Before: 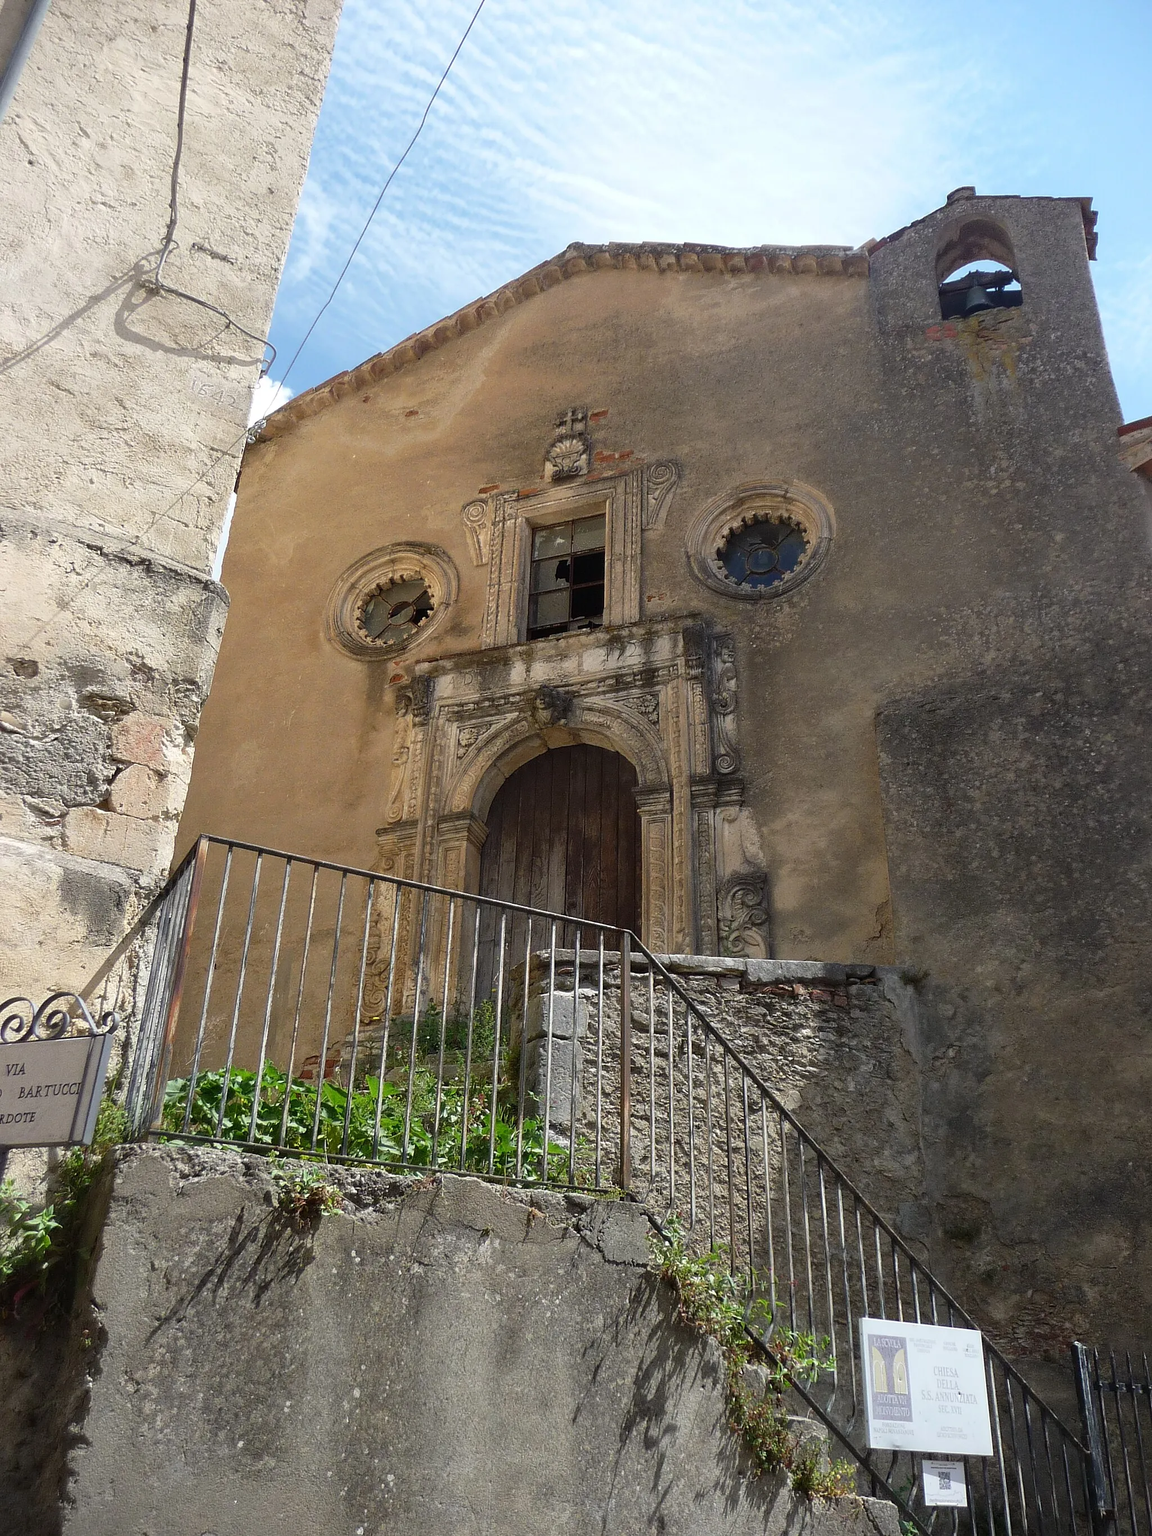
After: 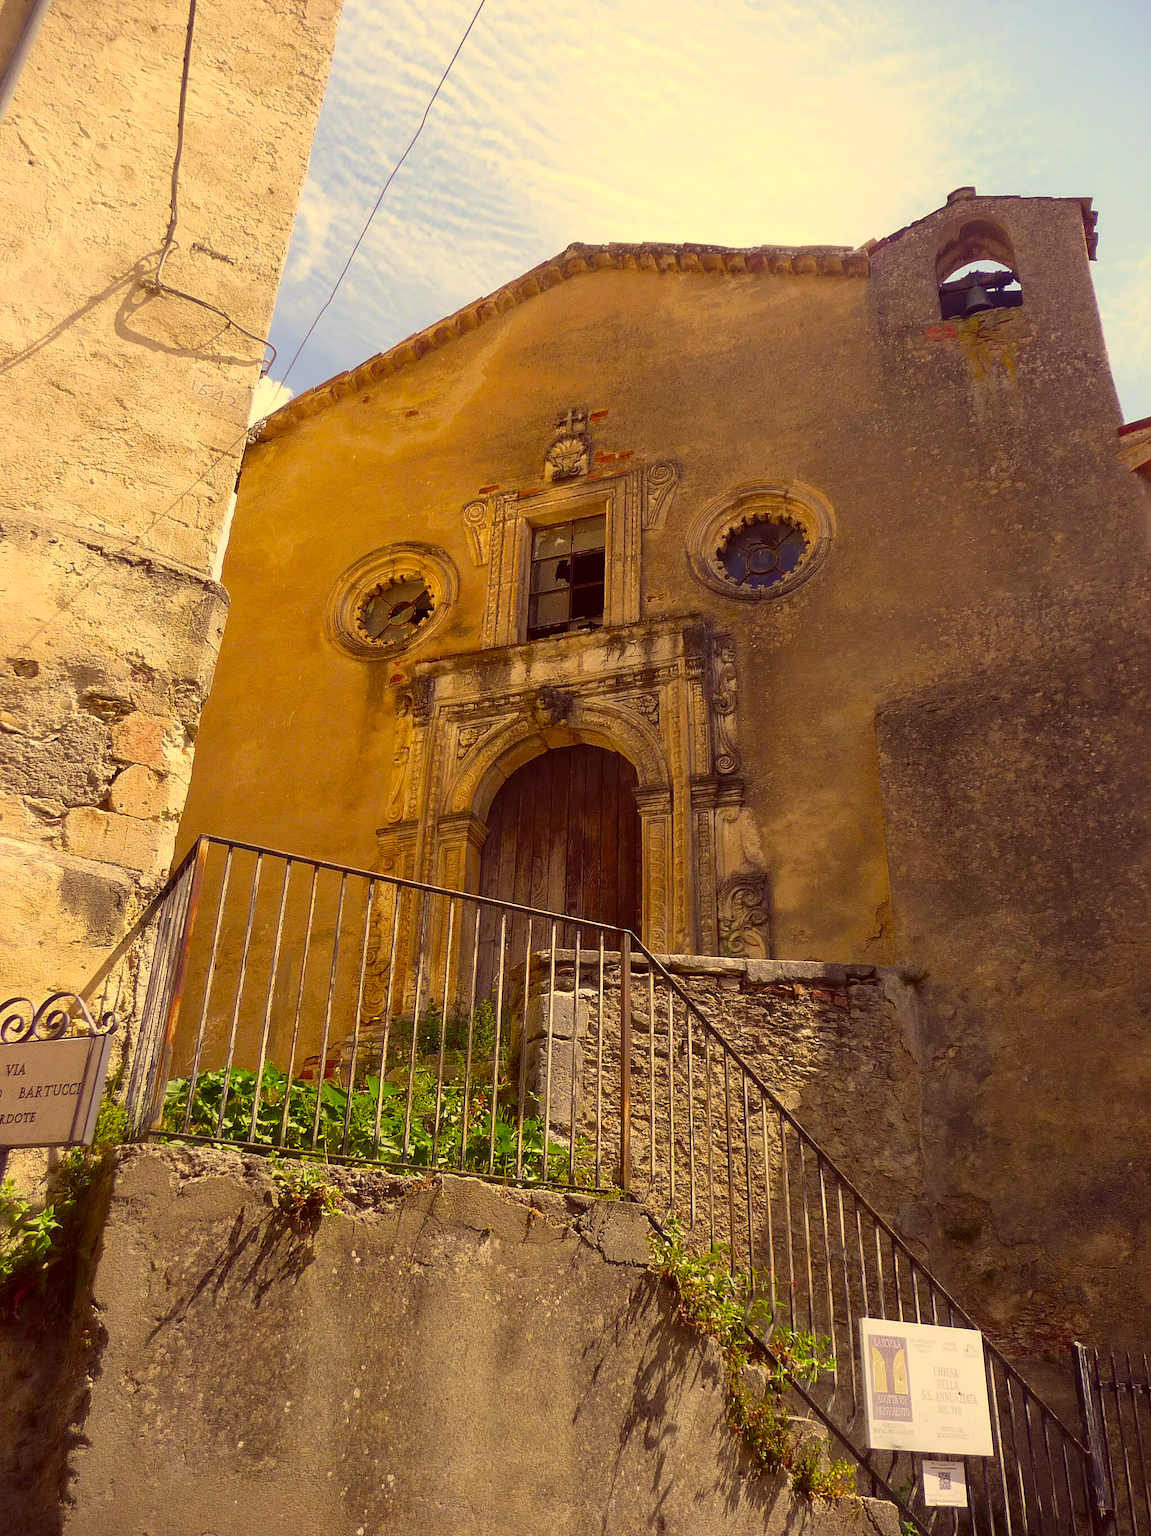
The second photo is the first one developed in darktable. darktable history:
color correction: highlights a* 10.12, highlights b* 39.04, shadows a* 14.62, shadows b* 3.37
color balance rgb: linear chroma grading › global chroma 15%, perceptual saturation grading › global saturation 30%
